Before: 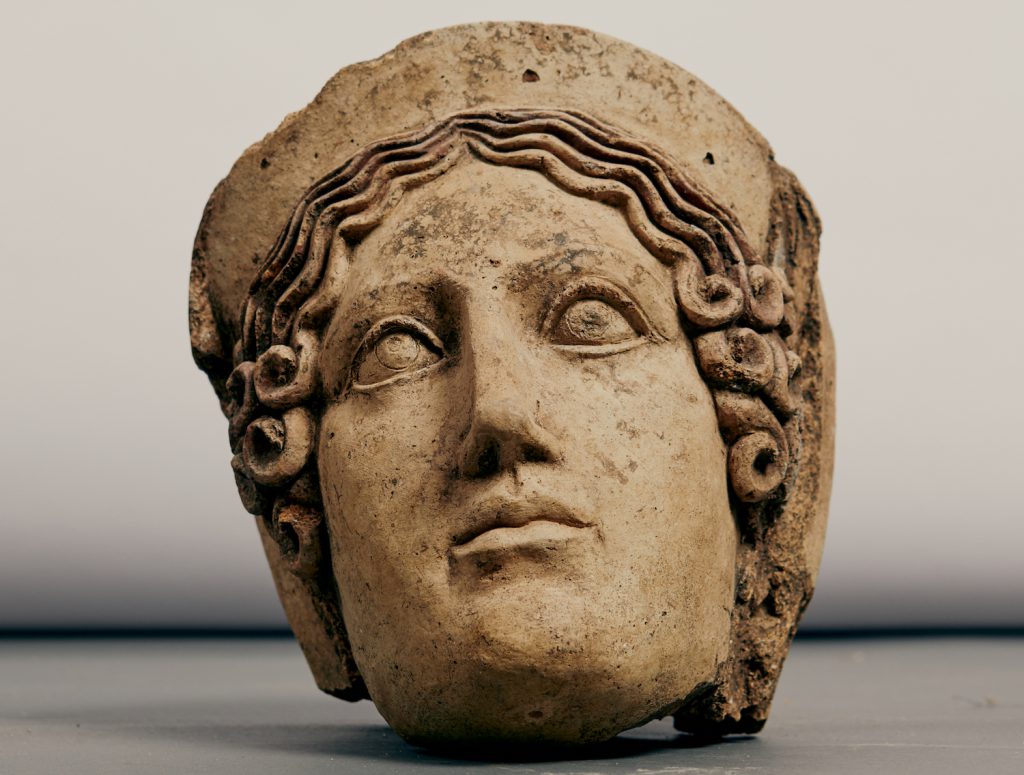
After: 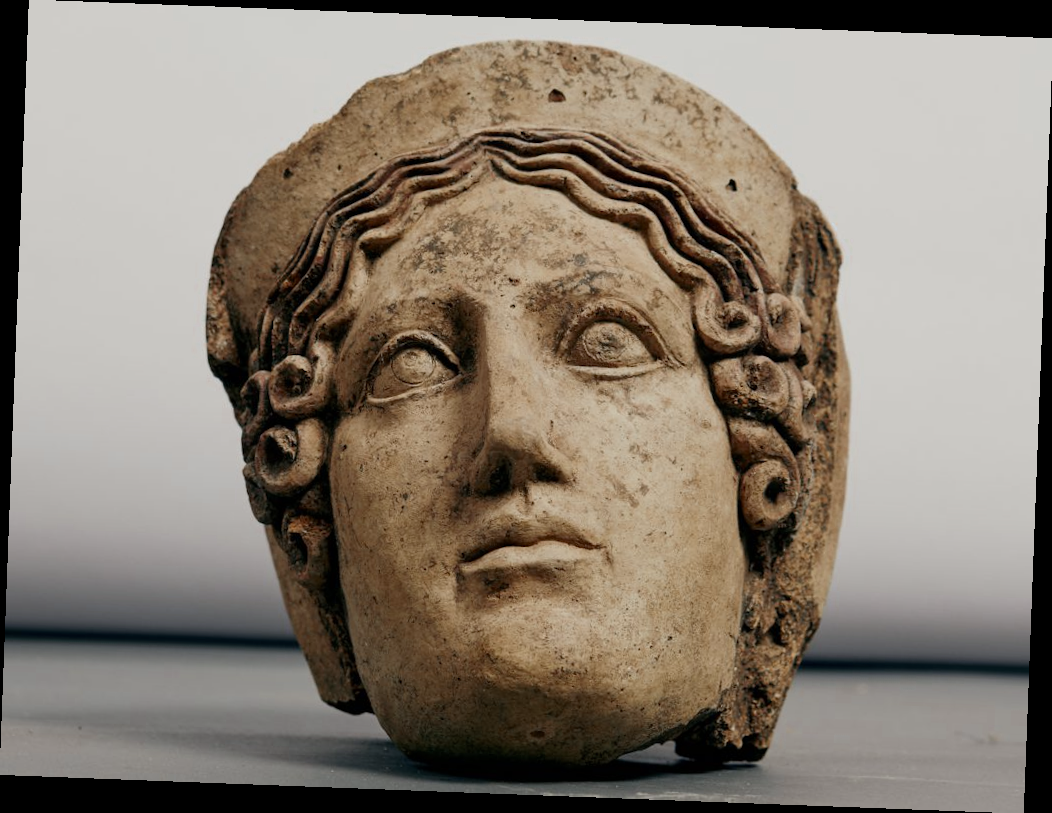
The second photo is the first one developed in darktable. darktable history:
white balance: red 0.982, blue 1.018
color zones: curves: ch0 [(0, 0.5) (0.125, 0.4) (0.25, 0.5) (0.375, 0.4) (0.5, 0.4) (0.625, 0.6) (0.75, 0.6) (0.875, 0.5)]; ch1 [(0, 0.4) (0.125, 0.5) (0.25, 0.4) (0.375, 0.4) (0.5, 0.4) (0.625, 0.4) (0.75, 0.5) (0.875, 0.4)]; ch2 [(0, 0.6) (0.125, 0.5) (0.25, 0.5) (0.375, 0.6) (0.5, 0.6) (0.625, 0.5) (0.75, 0.5) (0.875, 0.5)]
rotate and perspective: rotation 2.17°, automatic cropping off
